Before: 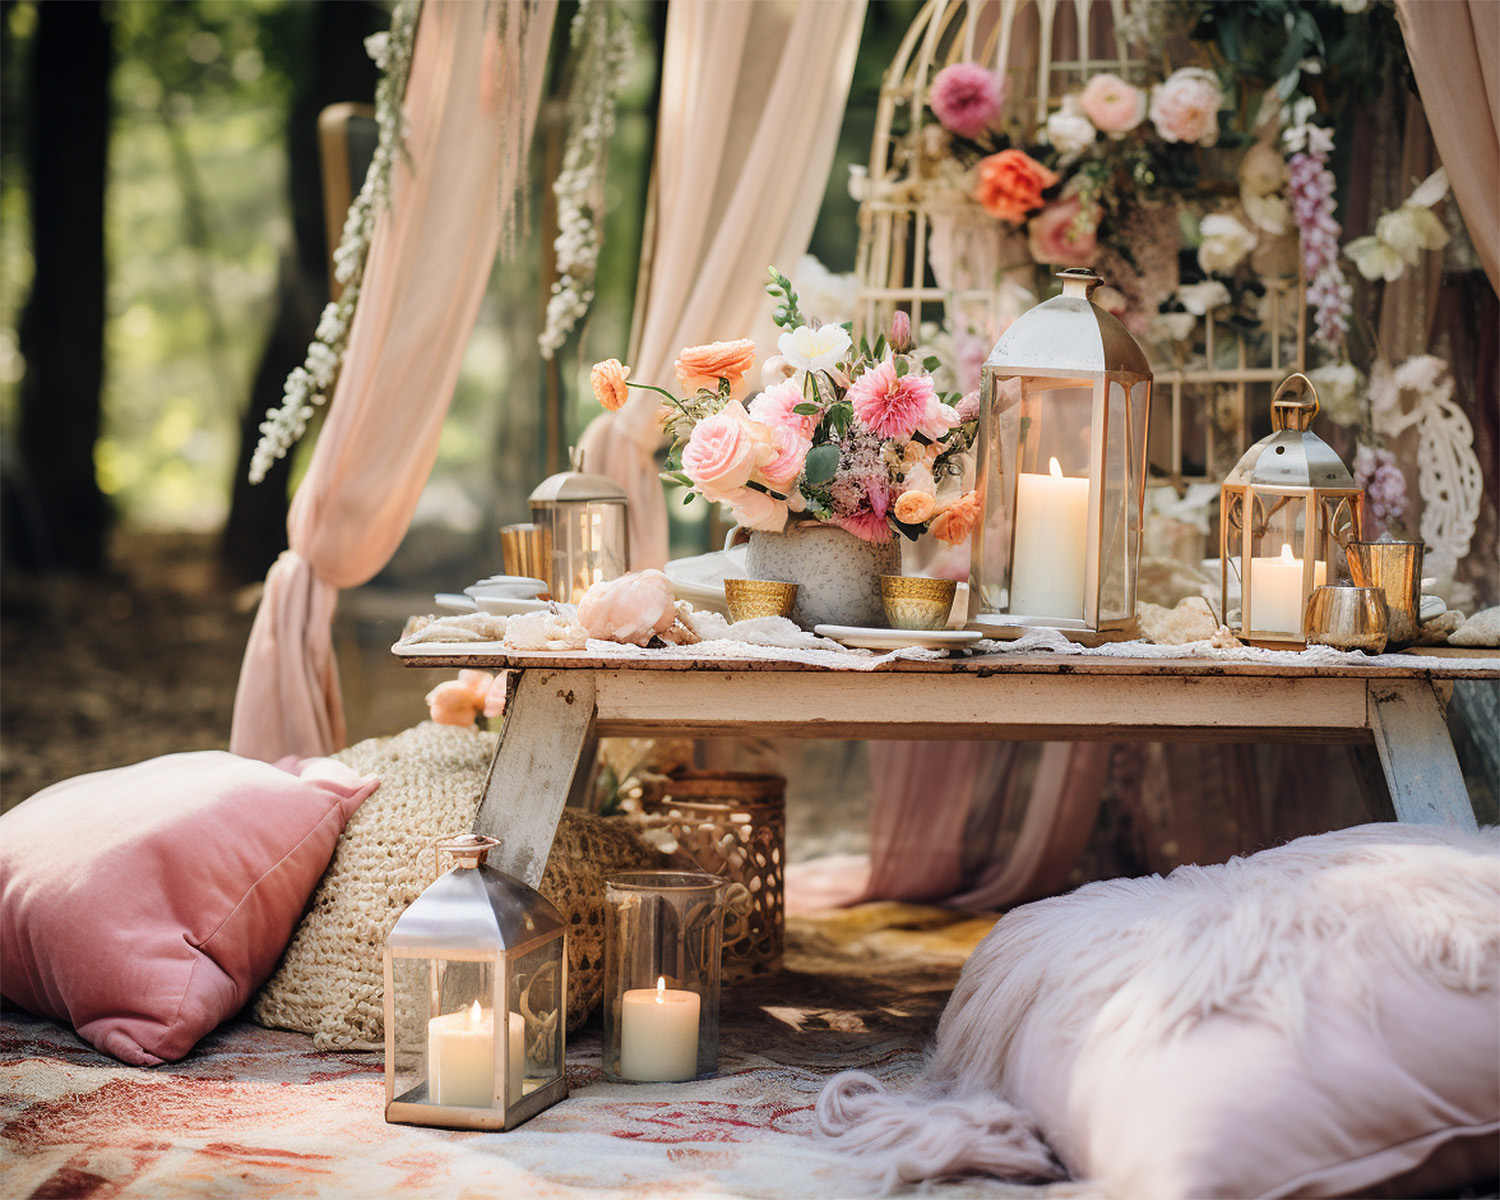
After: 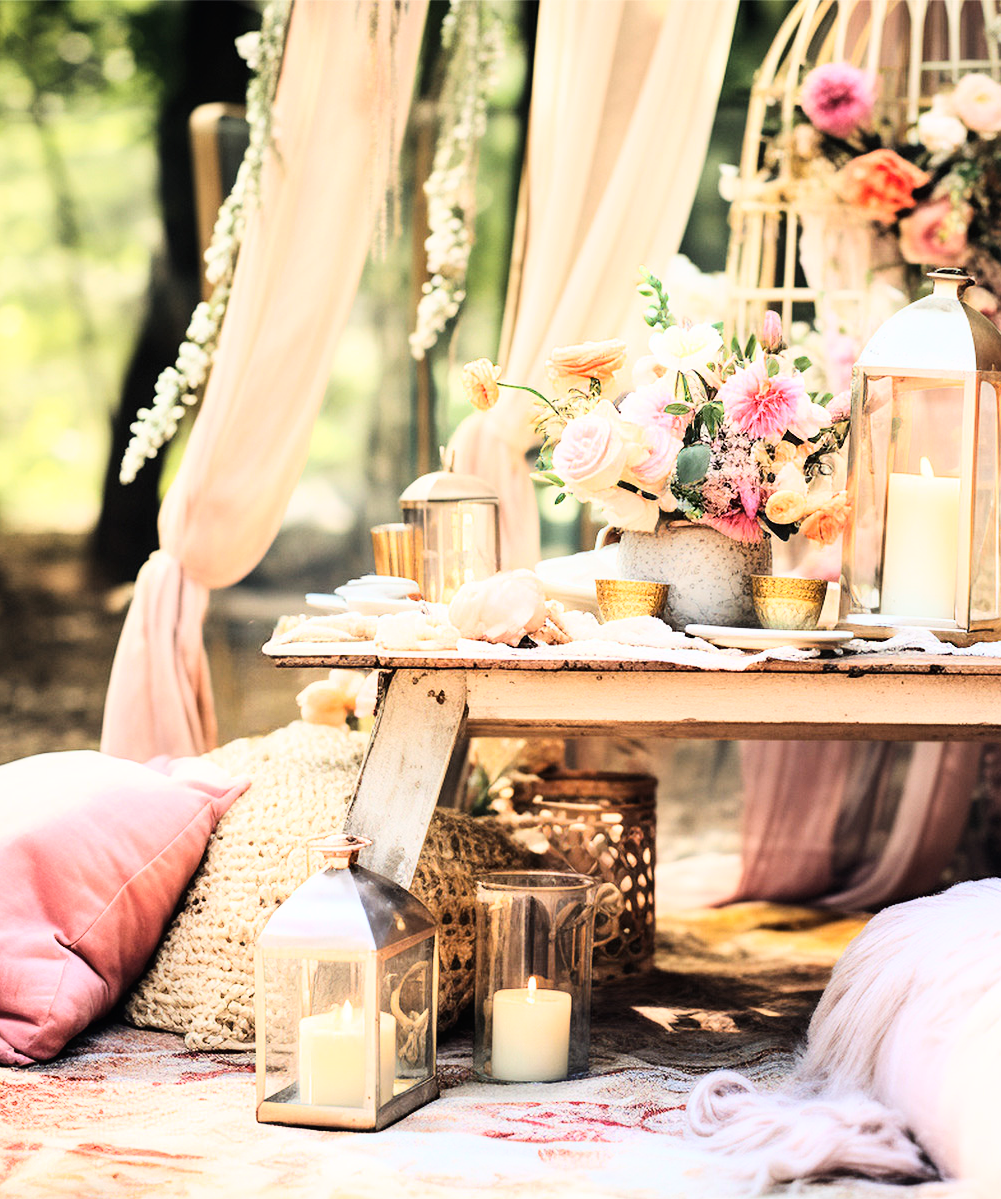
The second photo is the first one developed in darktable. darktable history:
base curve: curves: ch0 [(0, 0) (0.007, 0.004) (0.027, 0.03) (0.046, 0.07) (0.207, 0.54) (0.442, 0.872) (0.673, 0.972) (1, 1)]
crop and rotate: left 8.631%, right 24.627%
